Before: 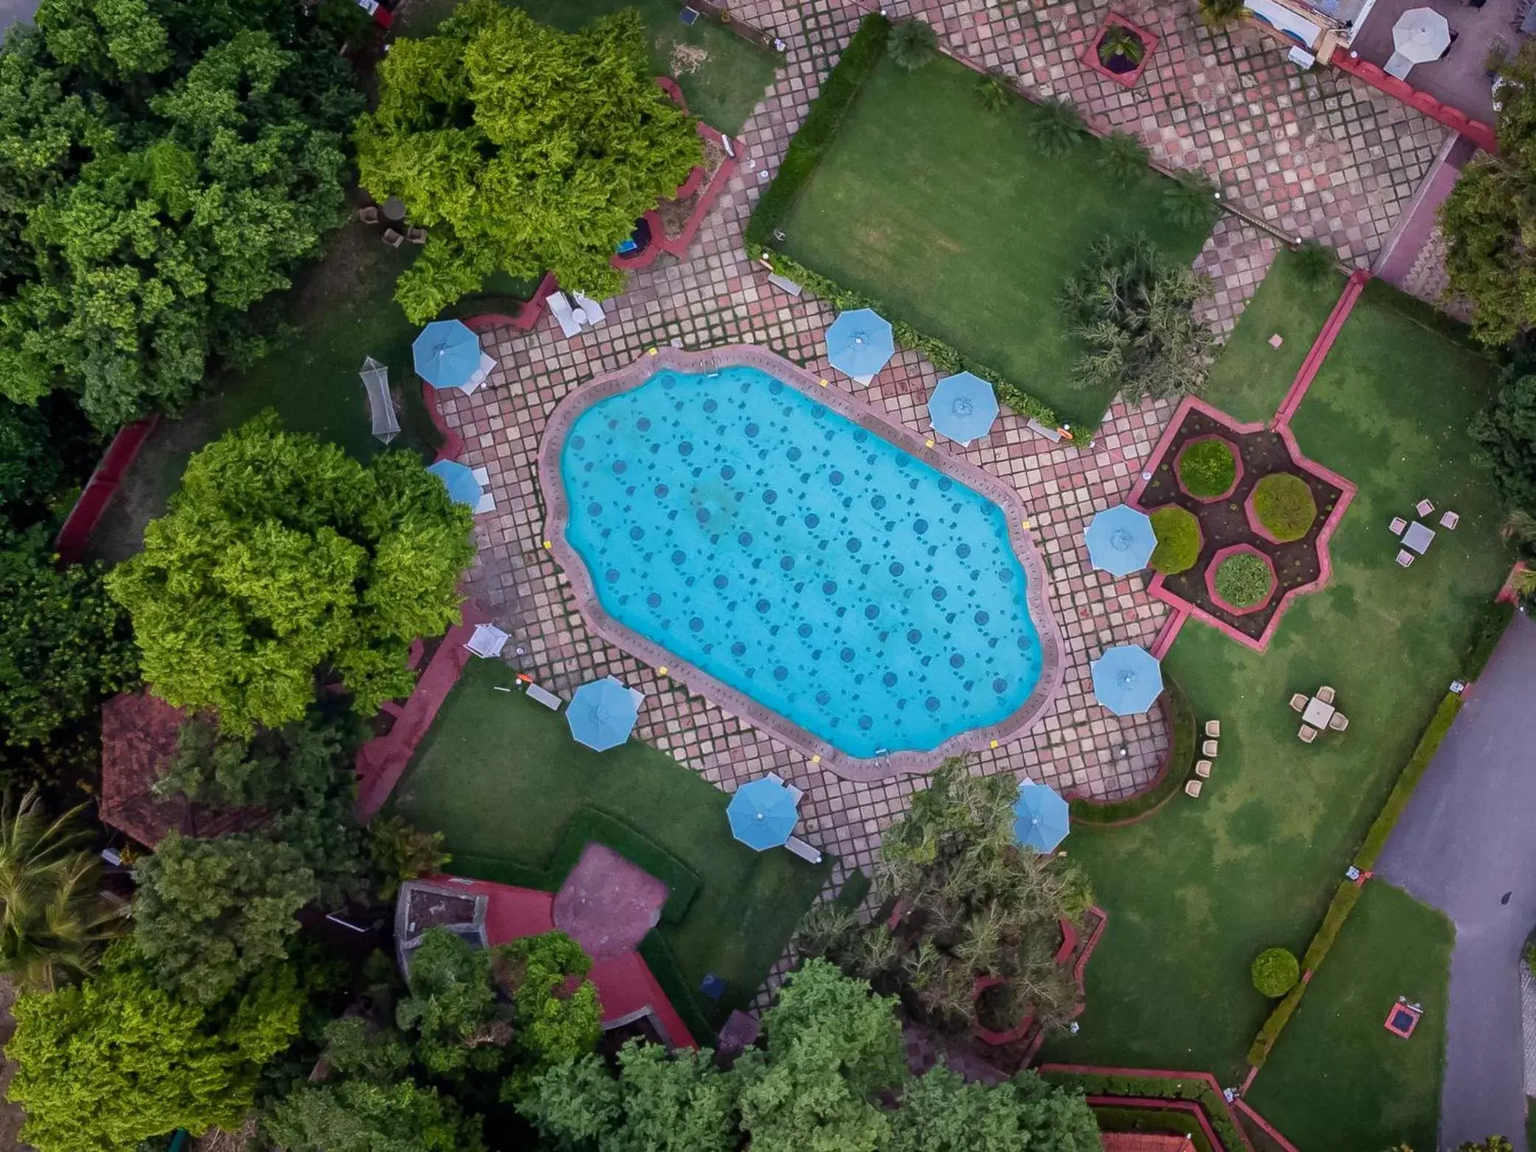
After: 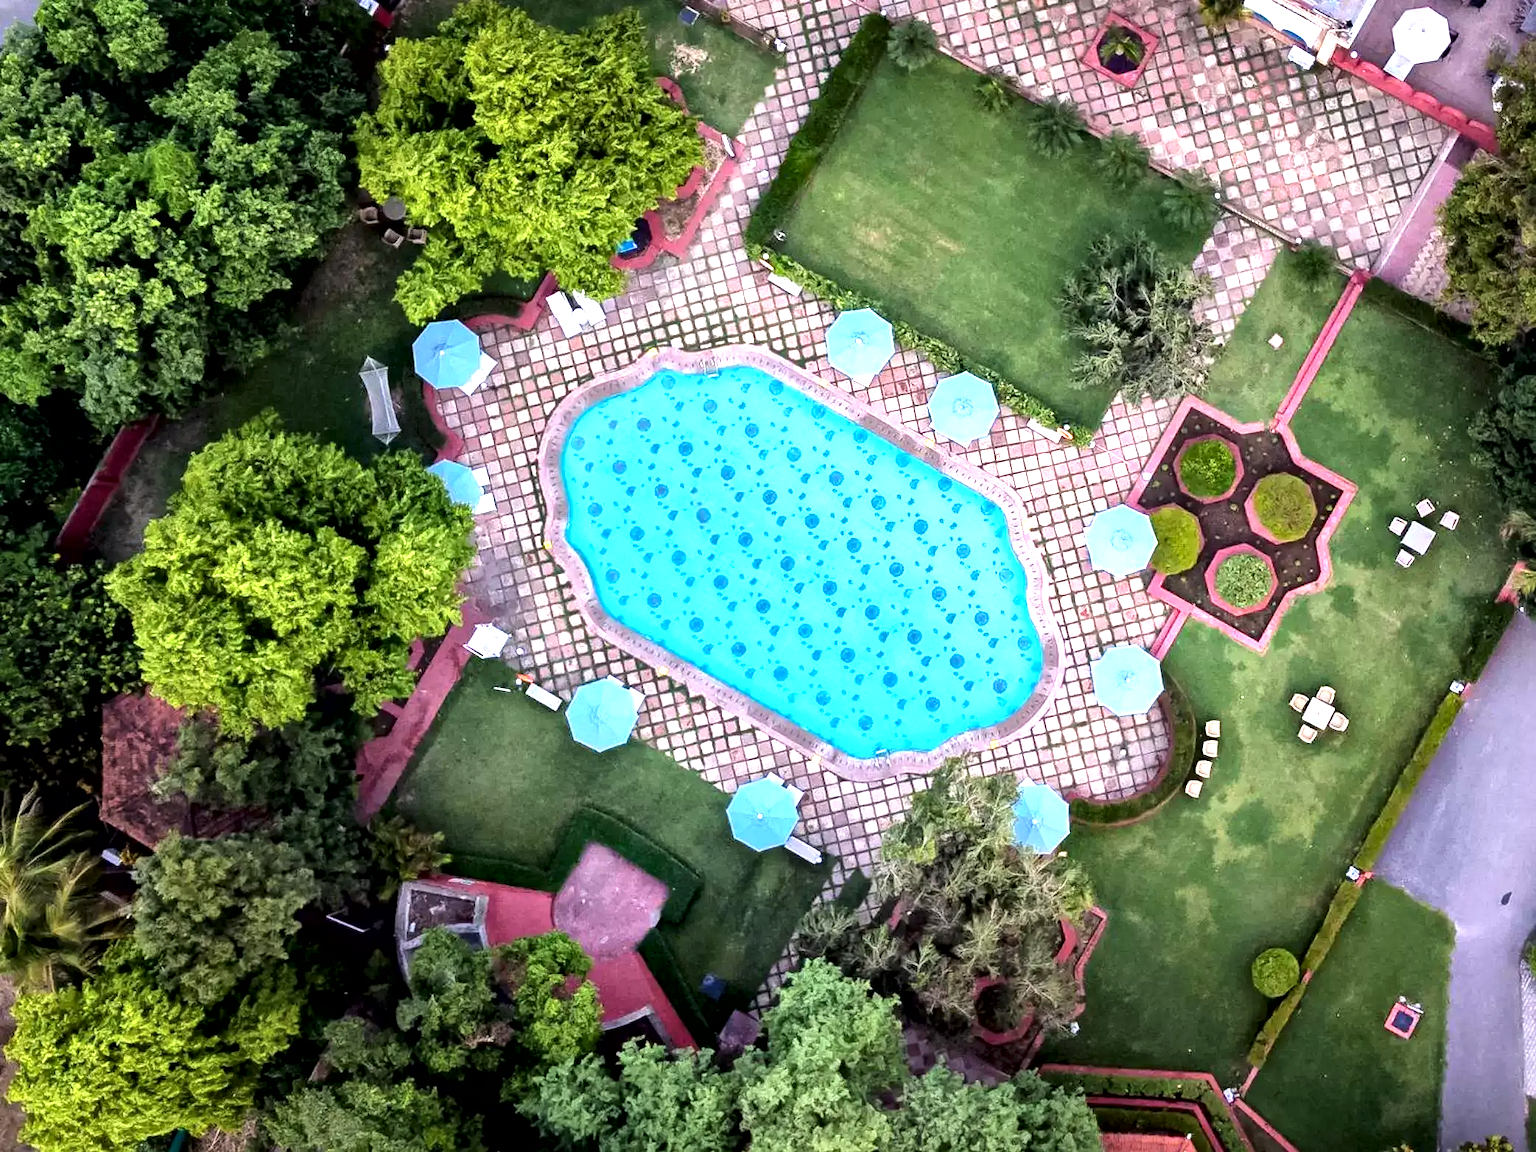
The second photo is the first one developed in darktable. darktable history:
exposure: black level correction 0.001, exposure 0.499 EV, compensate highlight preservation false
local contrast: mode bilateral grid, contrast 25, coarseness 59, detail 151%, midtone range 0.2
tone equalizer: -8 EV -1.08 EV, -7 EV -1 EV, -6 EV -0.834 EV, -5 EV -0.541 EV, -3 EV 0.589 EV, -2 EV 0.85 EV, -1 EV 0.987 EV, +0 EV 1.08 EV, mask exposure compensation -0.493 EV
